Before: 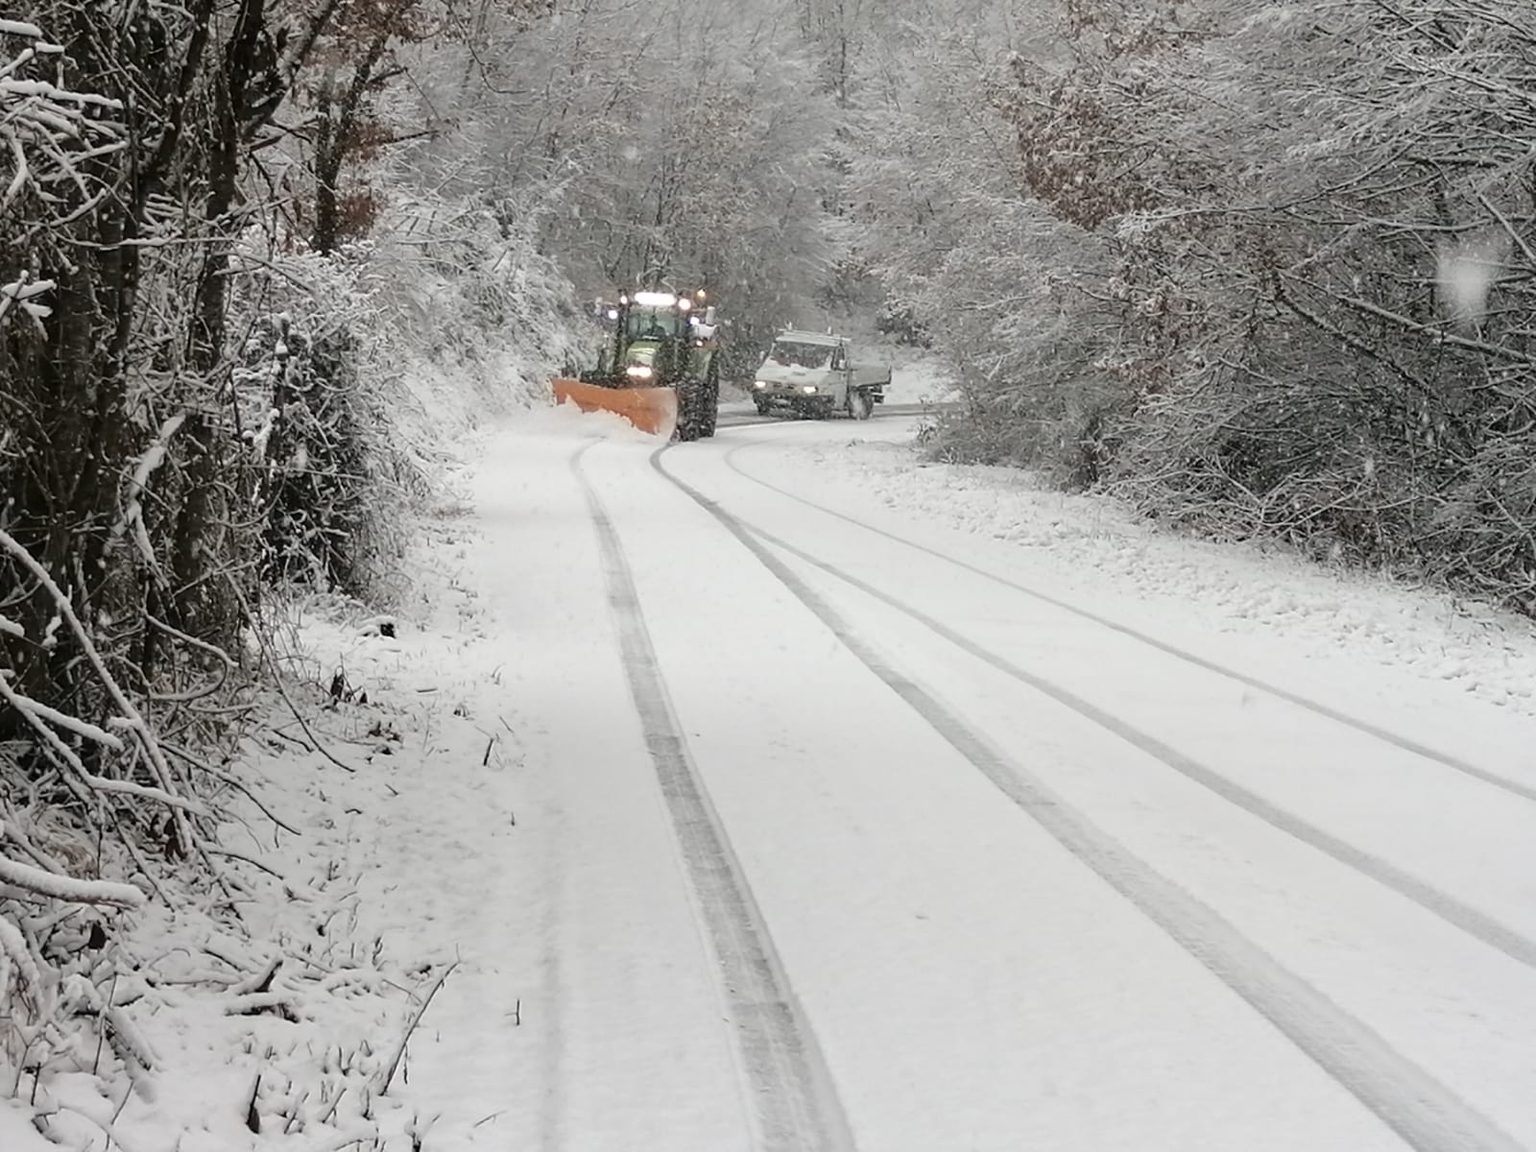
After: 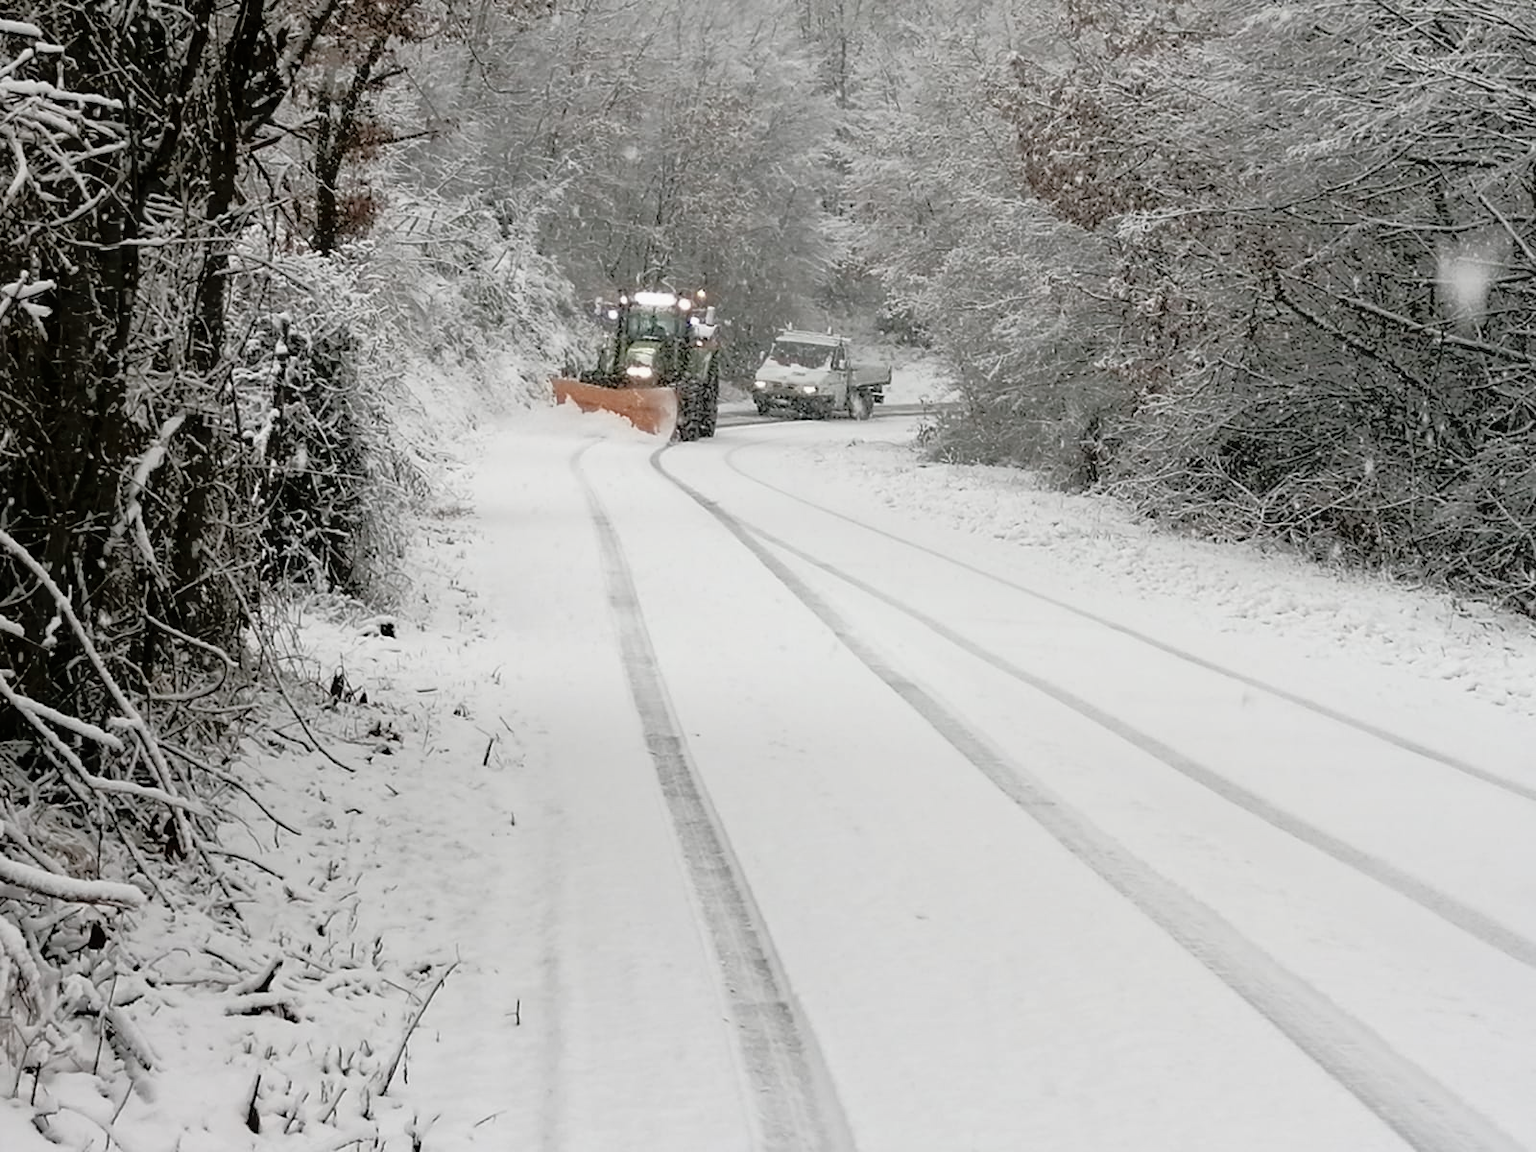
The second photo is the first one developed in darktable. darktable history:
tone equalizer: -8 EV -1.85 EV, -7 EV -1.14 EV, -6 EV -1.65 EV, edges refinement/feathering 500, mask exposure compensation -1.57 EV, preserve details no
color balance rgb: shadows lift › chroma 0.949%, shadows lift › hue 115.87°, linear chroma grading › shadows -7.434%, linear chroma grading › highlights -6.692%, linear chroma grading › global chroma -10.609%, linear chroma grading › mid-tones -8.228%, perceptual saturation grading › global saturation 20%, perceptual saturation grading › highlights -48.913%, perceptual saturation grading › shadows 26.178%, global vibrance 16.757%, saturation formula JzAzBz (2021)
